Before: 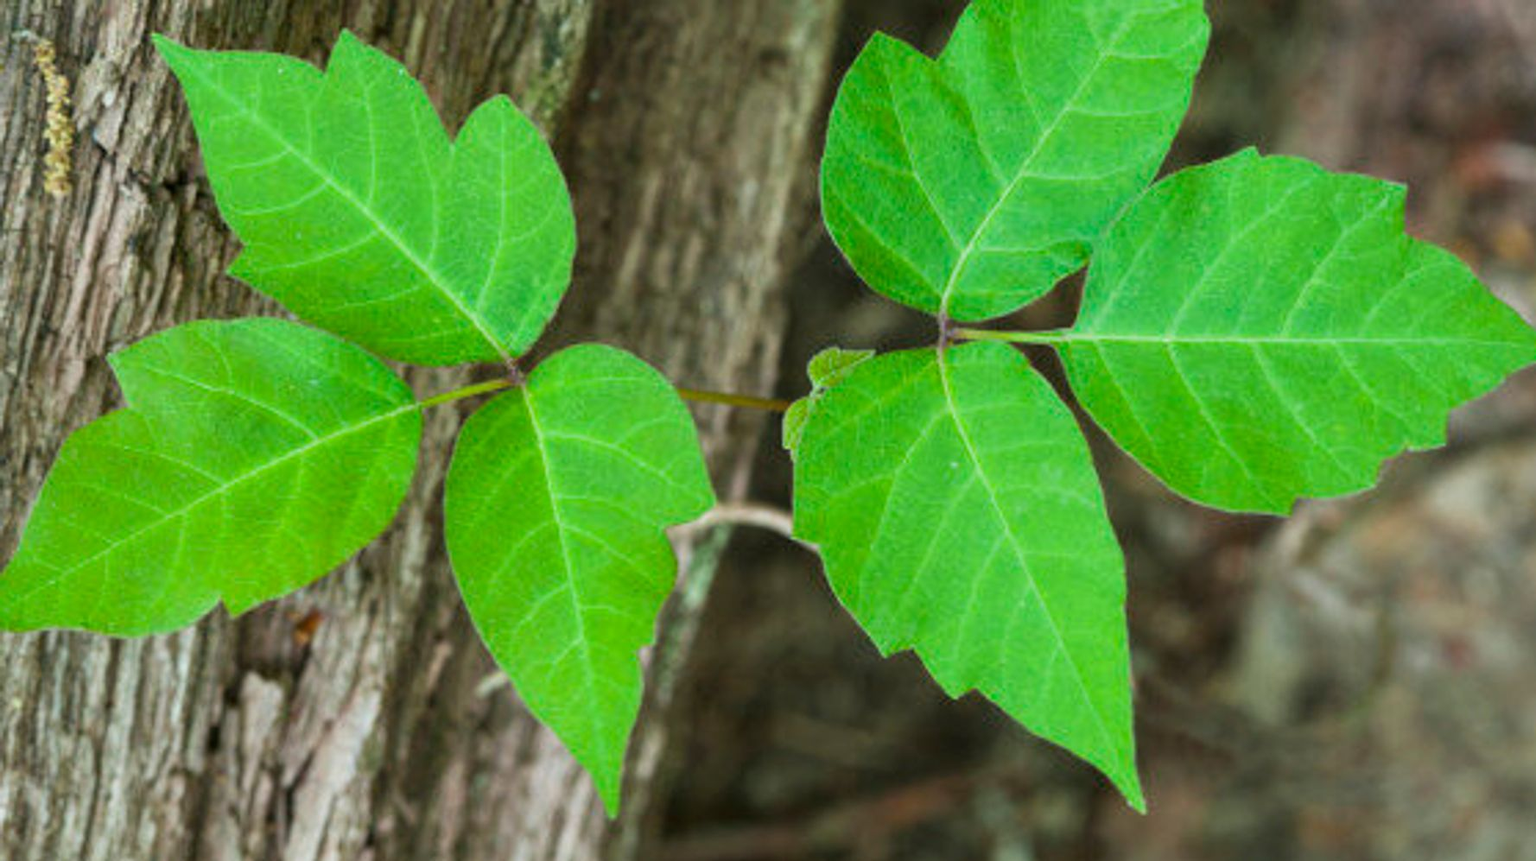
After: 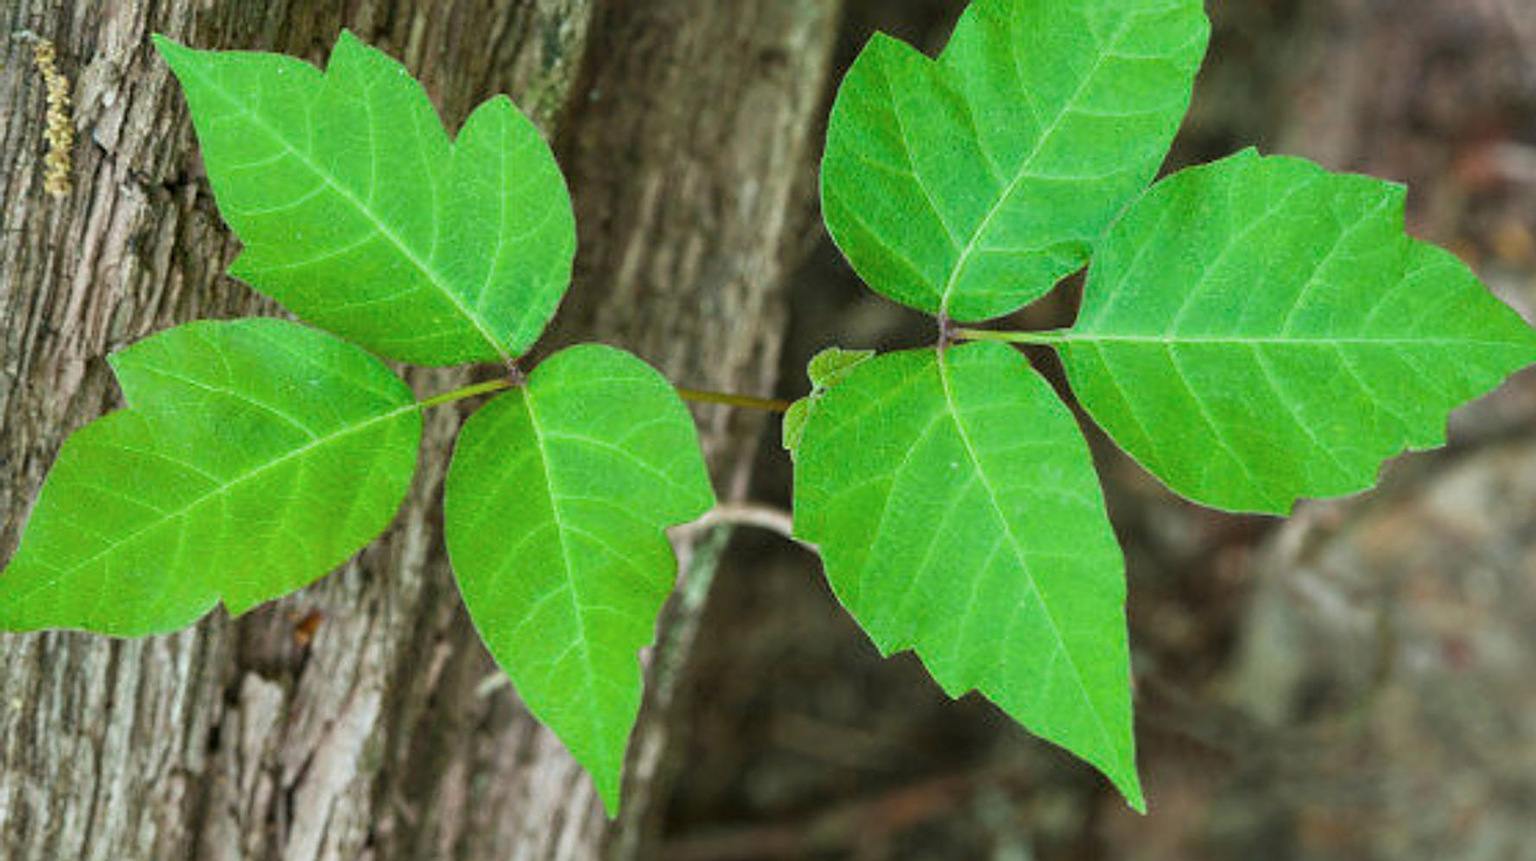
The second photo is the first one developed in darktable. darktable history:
sharpen: on, module defaults
contrast brightness saturation: saturation -0.05
